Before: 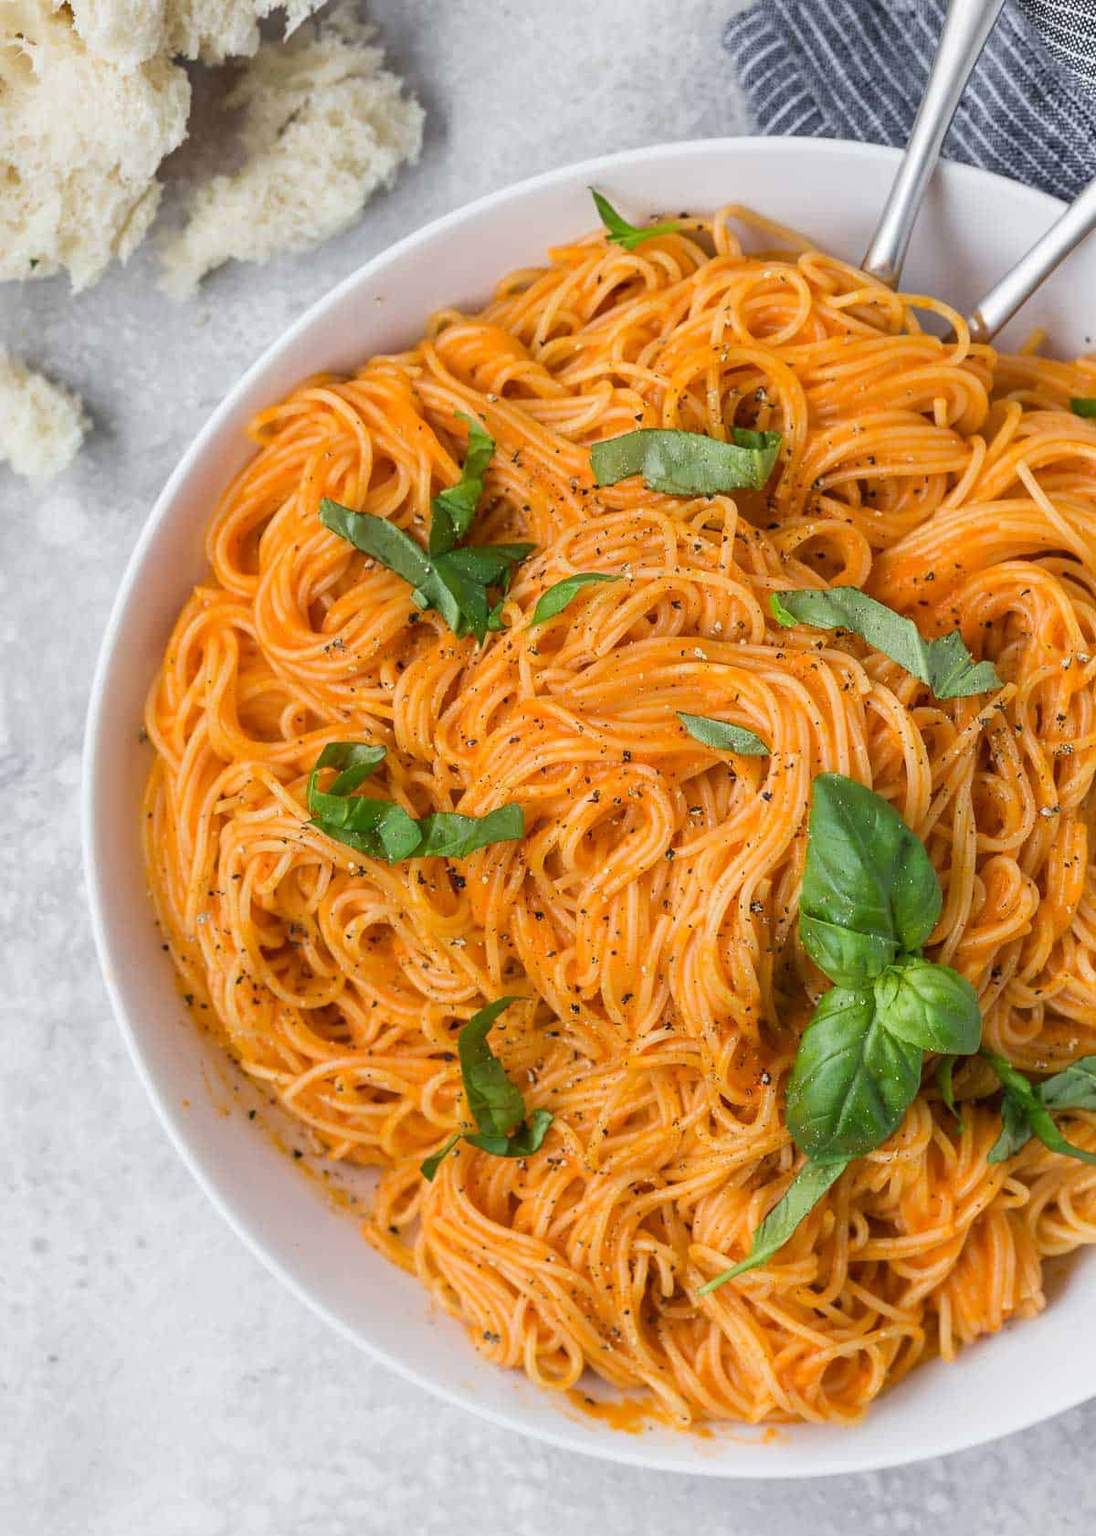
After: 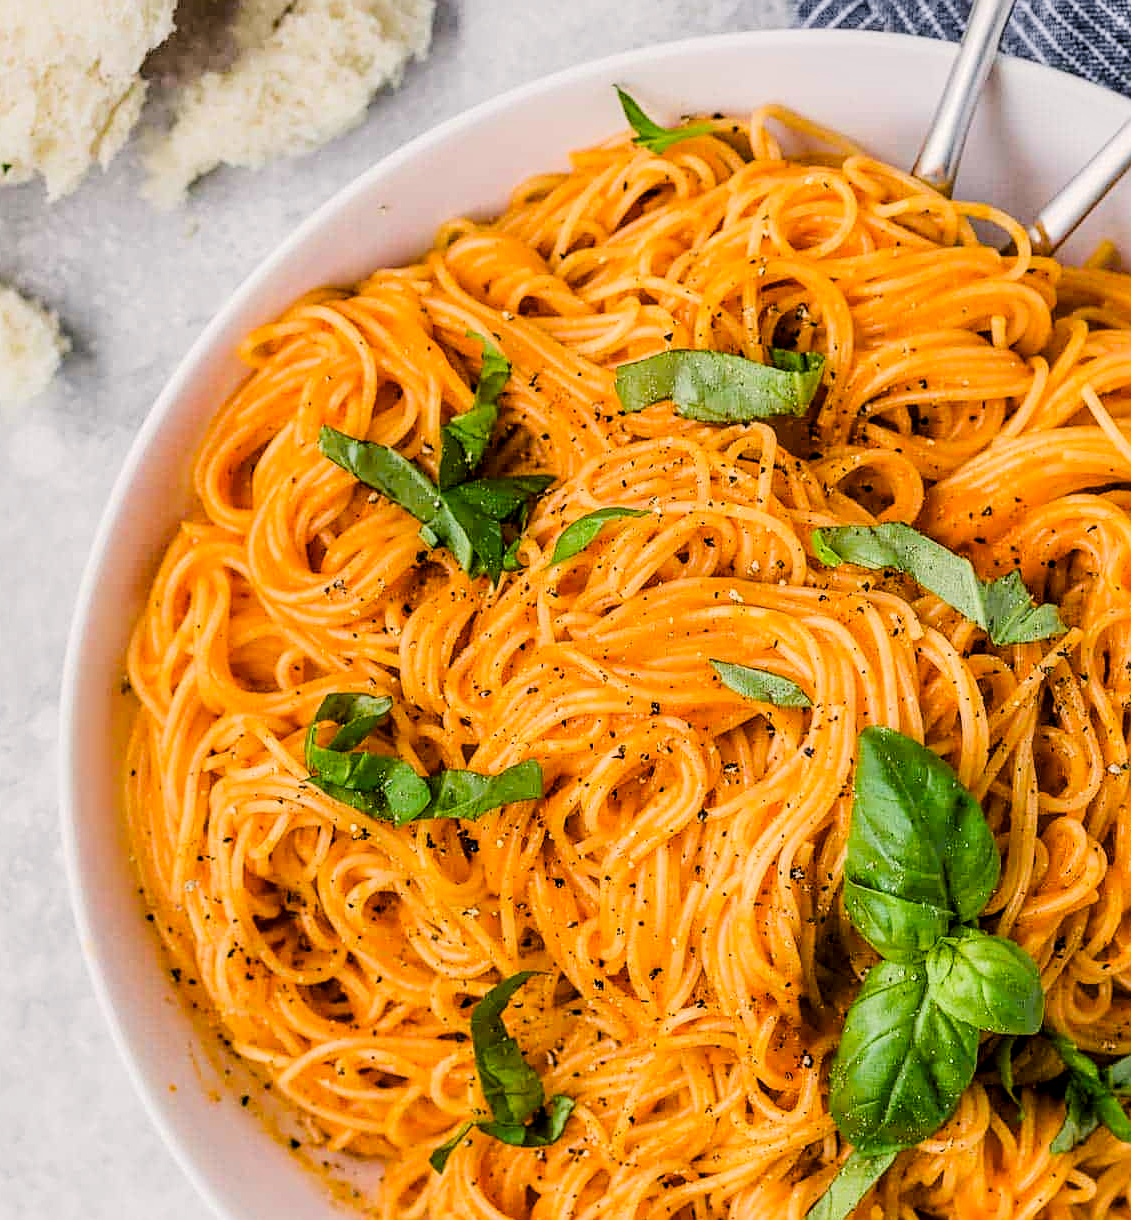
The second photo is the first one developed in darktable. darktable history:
contrast brightness saturation: saturation -0.062
color balance rgb: highlights gain › chroma 1.625%, highlights gain › hue 56.12°, linear chroma grading › global chroma 8.654%, perceptual saturation grading › global saturation 20%, perceptual saturation grading › highlights -25.742%, perceptual saturation grading › shadows 49.849%
sharpen: on, module defaults
tone curve: curves: ch0 [(0, 0) (0.049, 0.01) (0.154, 0.081) (0.491, 0.56) (0.739, 0.794) (0.992, 0.937)]; ch1 [(0, 0) (0.172, 0.123) (0.317, 0.272) (0.401, 0.422) (0.499, 0.497) (0.531, 0.54) (0.615, 0.603) (0.741, 0.783) (1, 1)]; ch2 [(0, 0) (0.411, 0.424) (0.462, 0.464) (0.502, 0.489) (0.544, 0.551) (0.686, 0.638) (1, 1)], color space Lab, linked channels, preserve colors none
local contrast: detail 130%
crop: left 2.654%, top 7.182%, right 3.068%, bottom 20.241%
